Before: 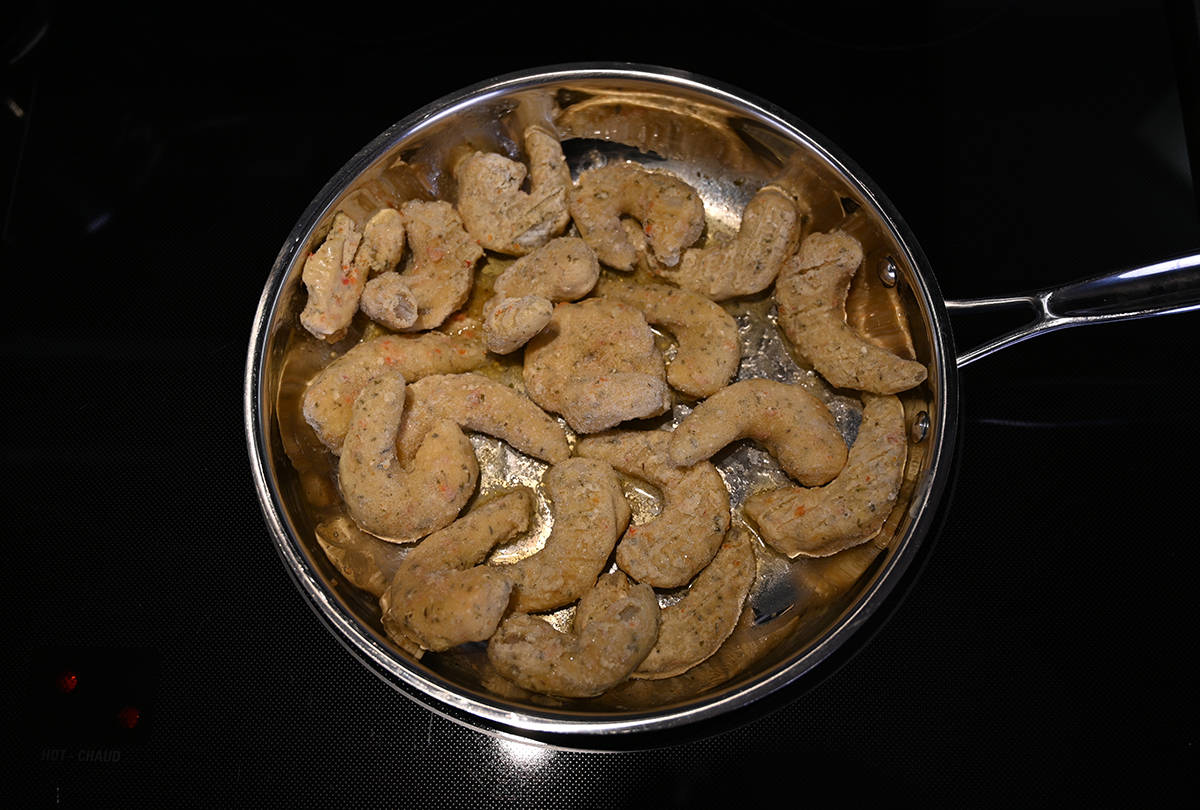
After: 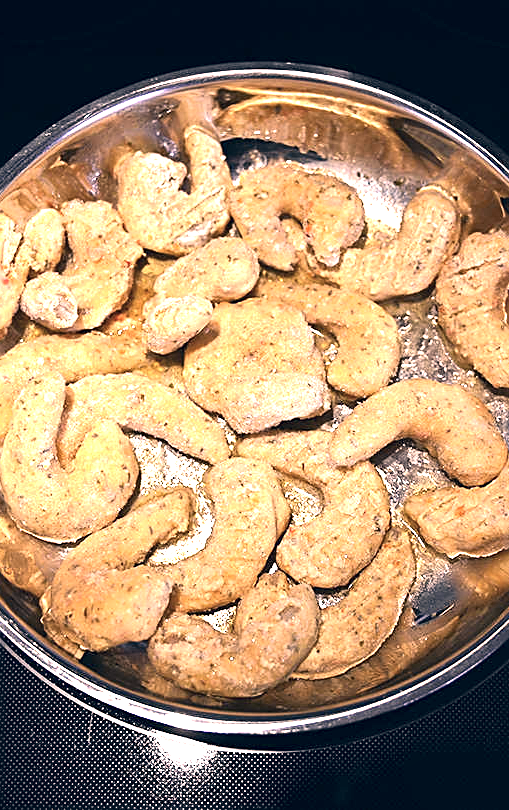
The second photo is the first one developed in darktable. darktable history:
shadows and highlights: shadows -31.56, highlights 29.77
exposure: black level correction 0, exposure 1.964 EV, compensate highlight preservation false
crop: left 28.369%, right 29.154%
color correction: highlights a* 13.93, highlights b* 5.63, shadows a* -5.99, shadows b* -15.81, saturation 0.853
sharpen: on, module defaults
